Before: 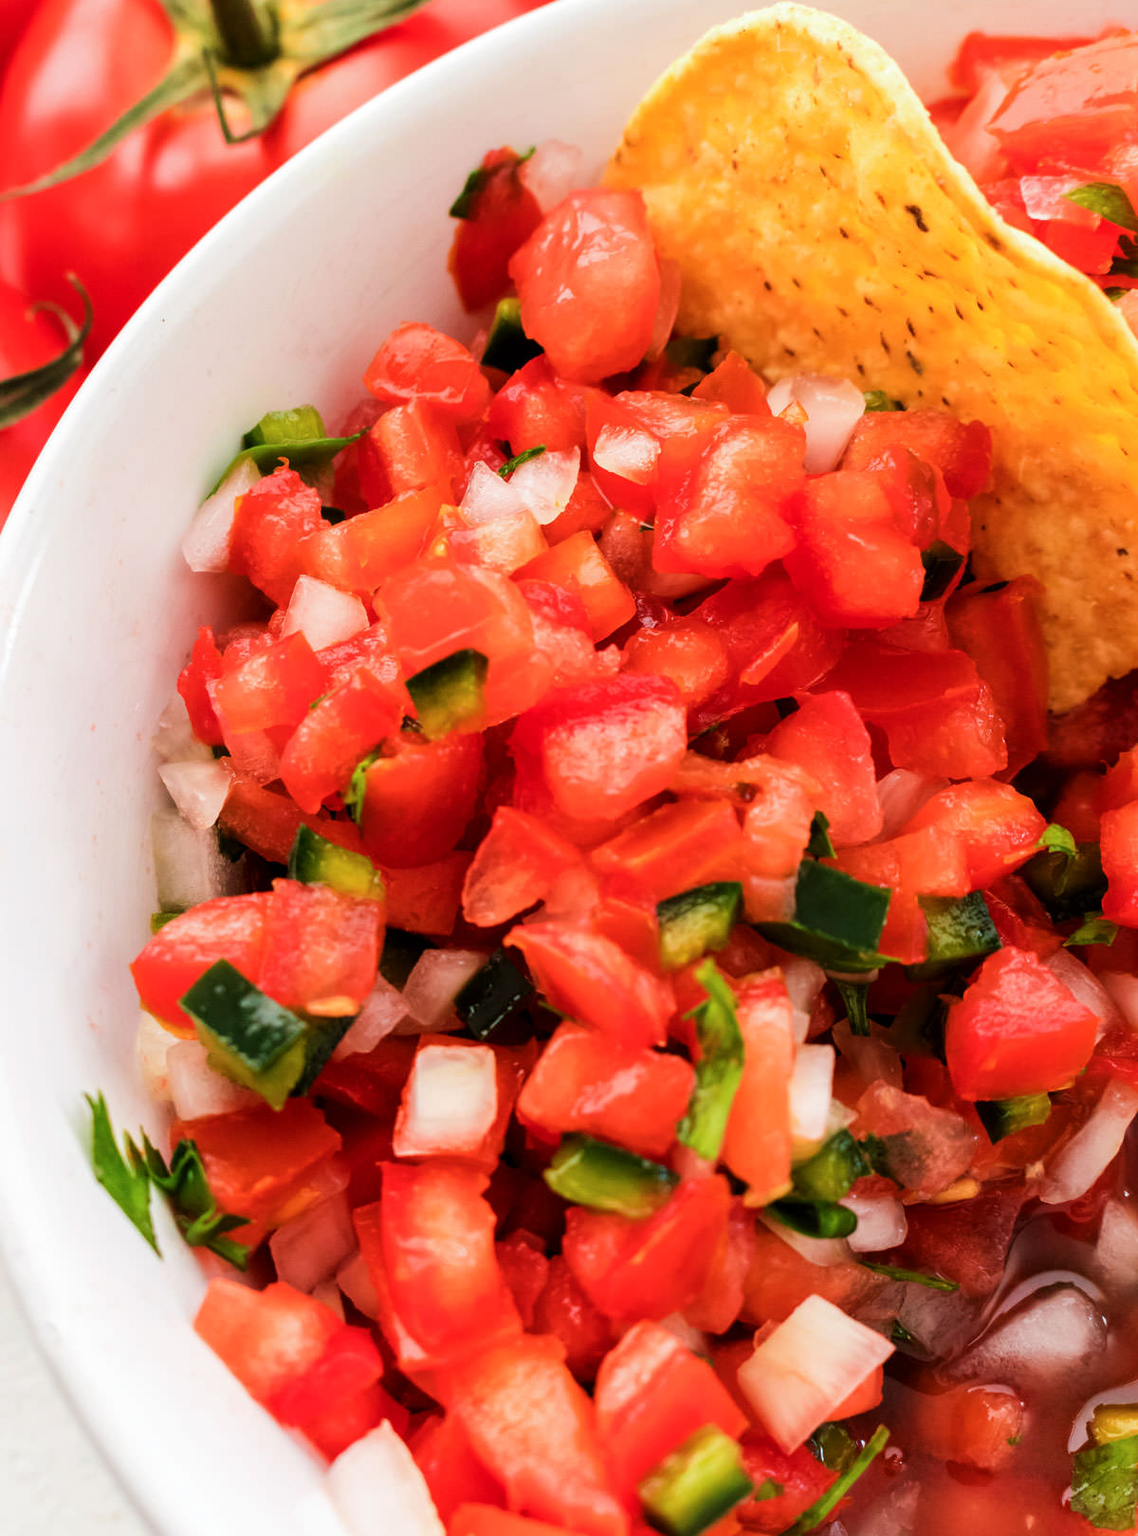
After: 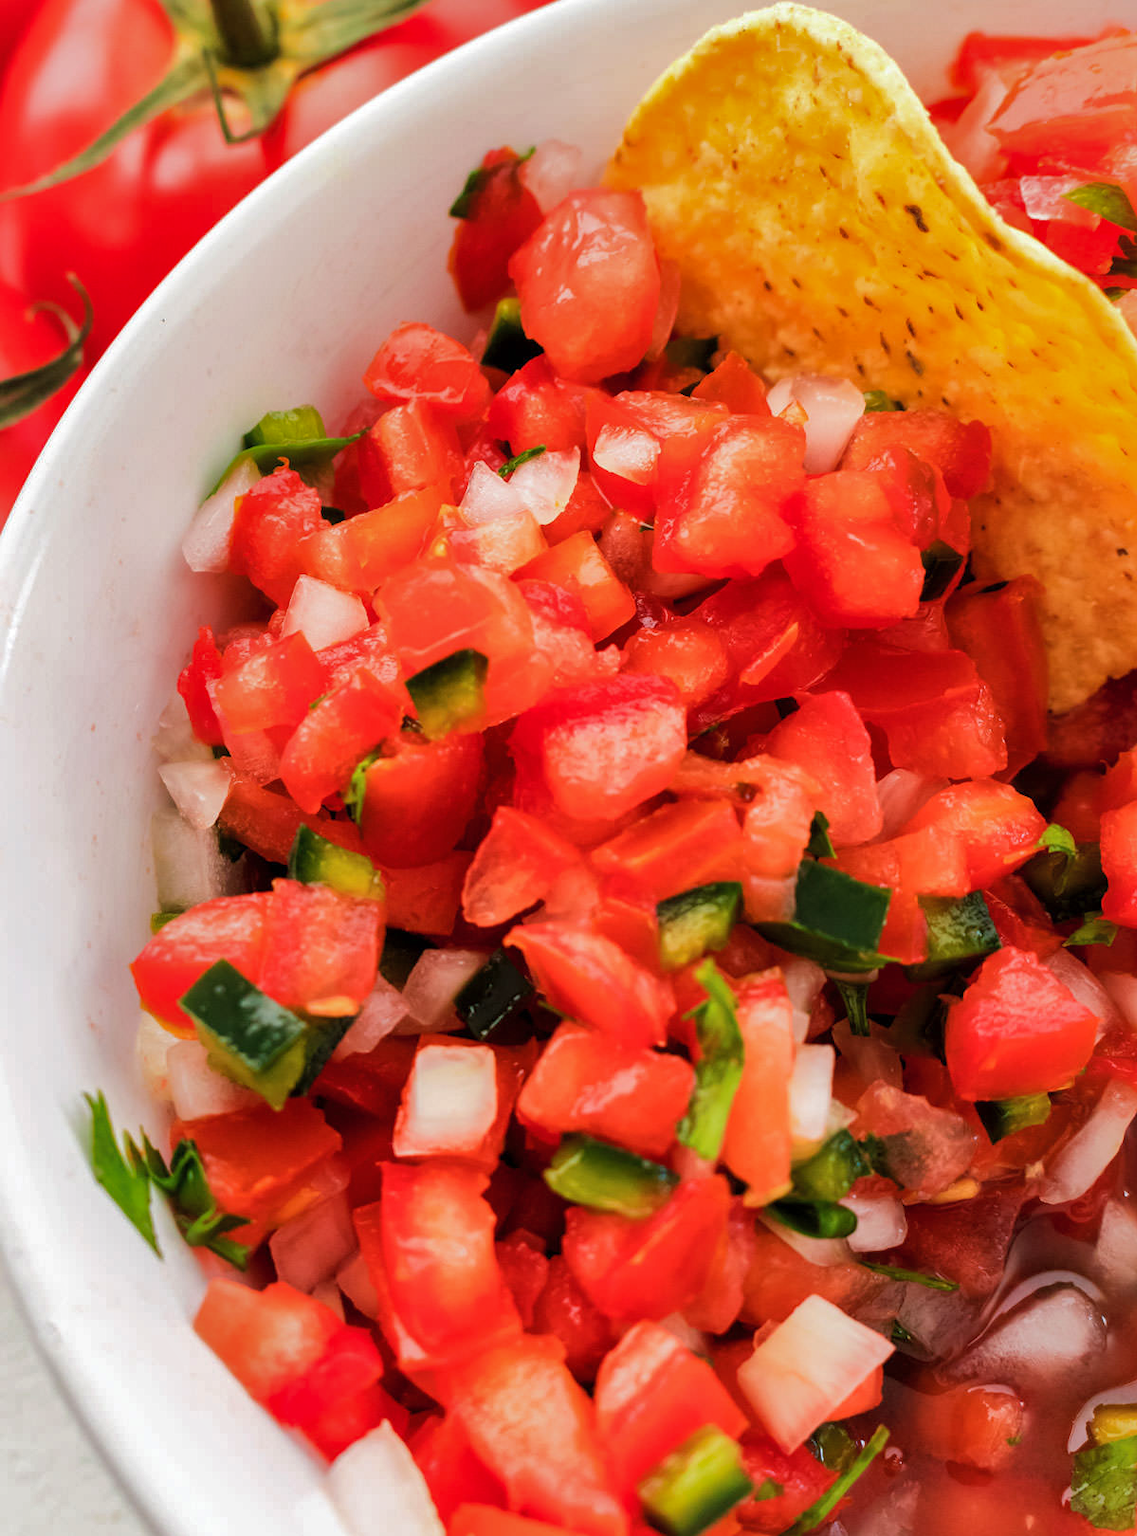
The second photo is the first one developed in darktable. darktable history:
shadows and highlights: shadows 39.22, highlights -59.78
